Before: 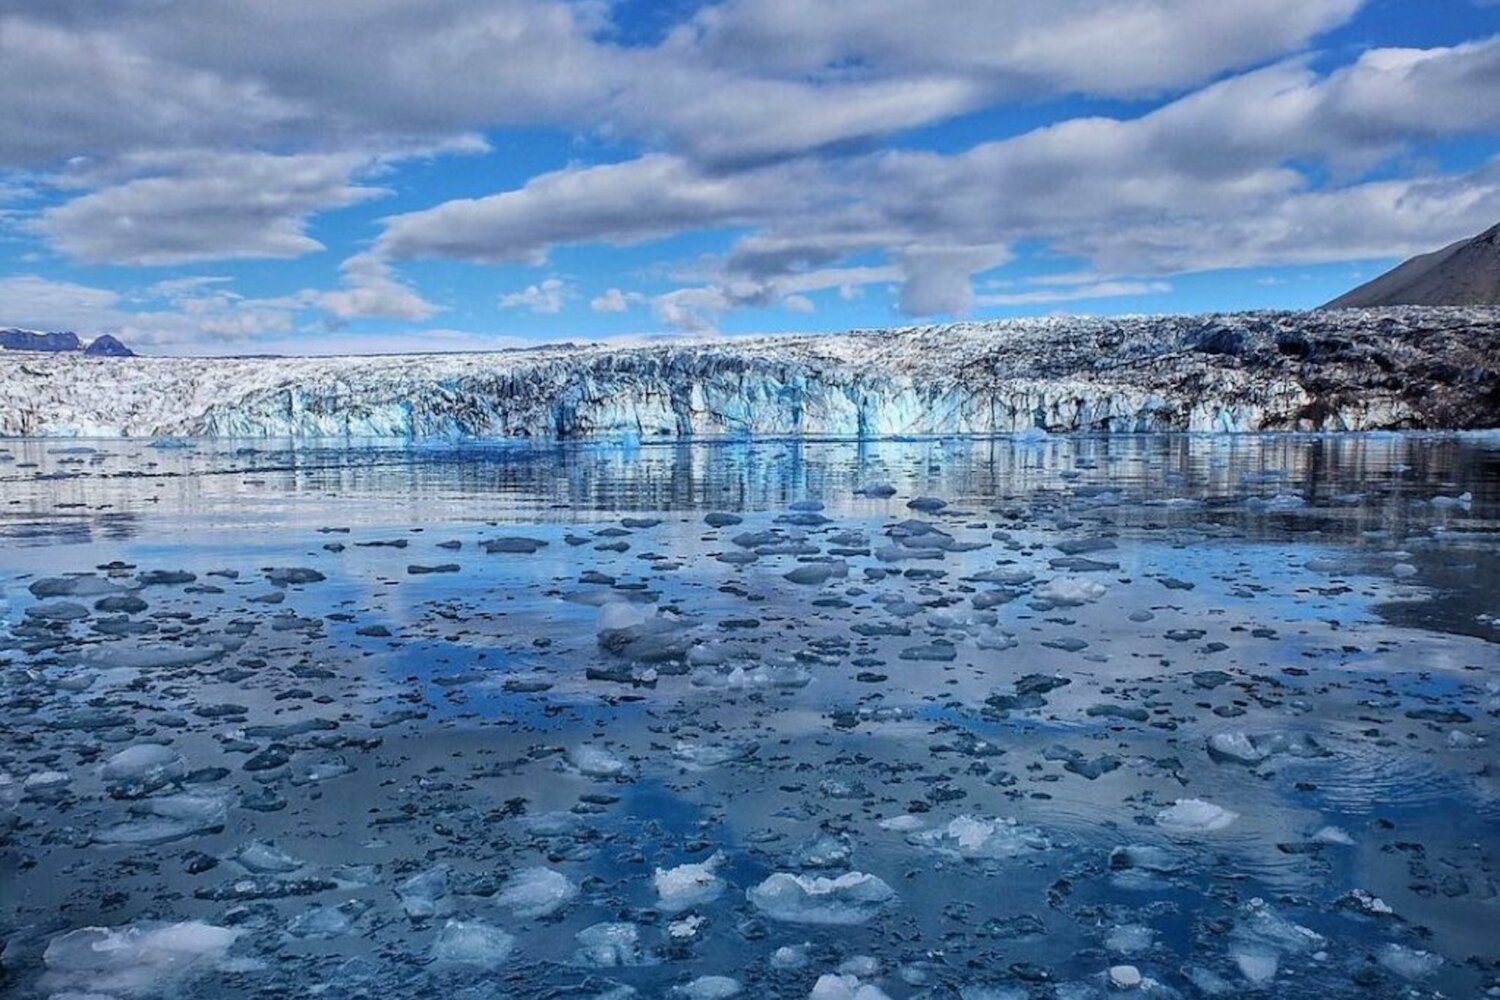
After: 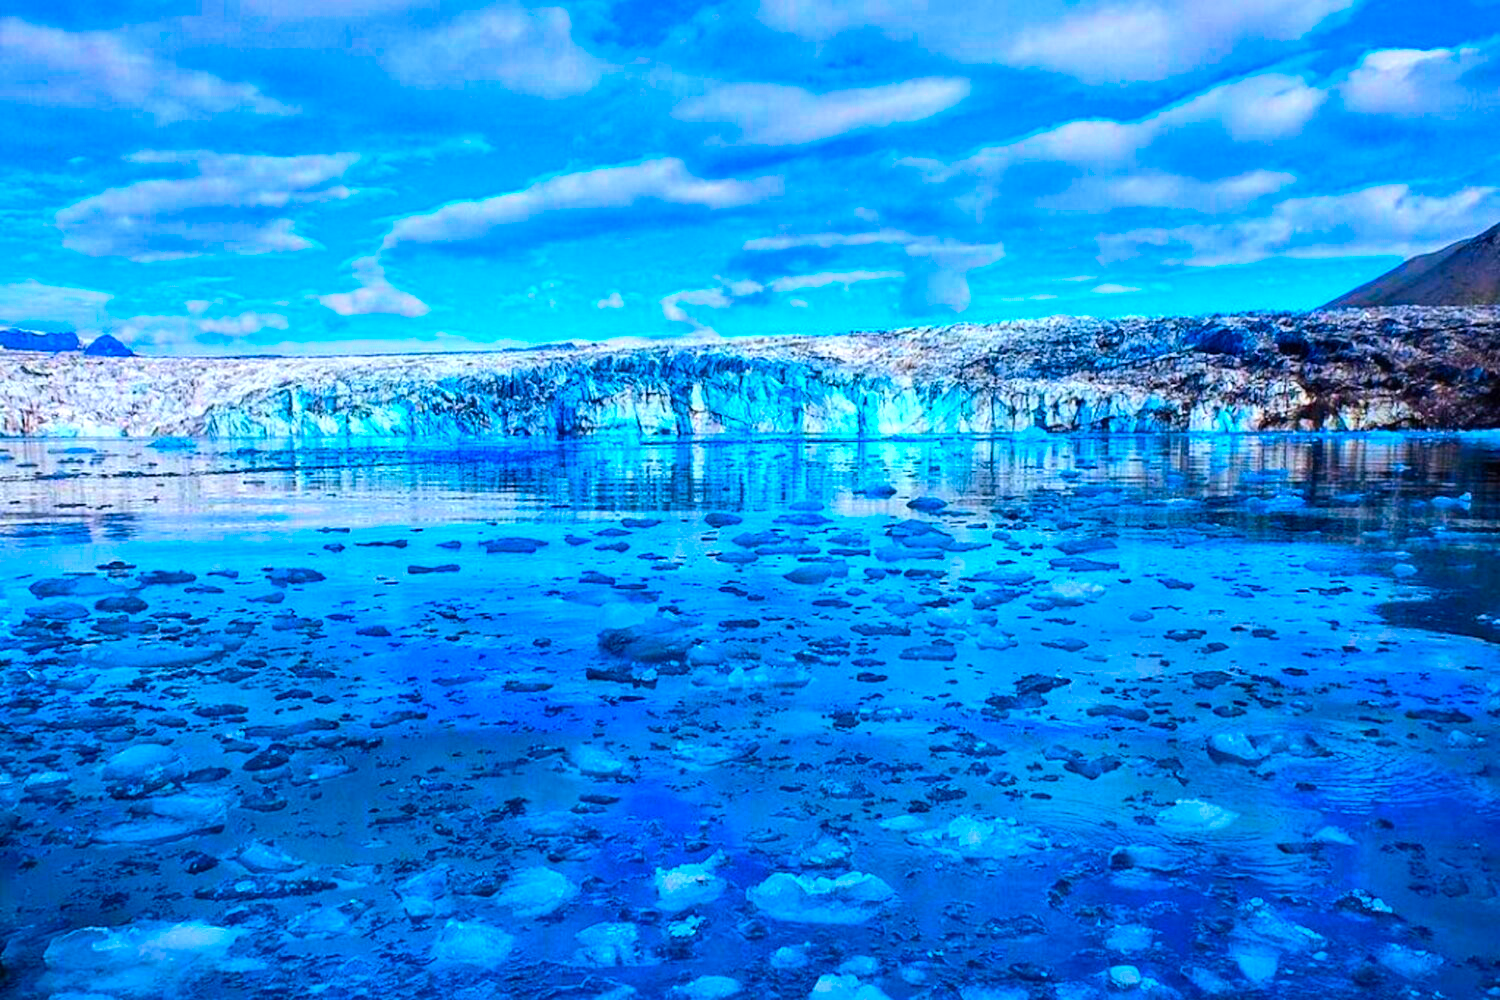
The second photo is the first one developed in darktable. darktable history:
color correction: saturation 3
tone equalizer: -8 EV -0.417 EV, -7 EV -0.389 EV, -6 EV -0.333 EV, -5 EV -0.222 EV, -3 EV 0.222 EV, -2 EV 0.333 EV, -1 EV 0.389 EV, +0 EV 0.417 EV, edges refinement/feathering 500, mask exposure compensation -1.57 EV, preserve details no
